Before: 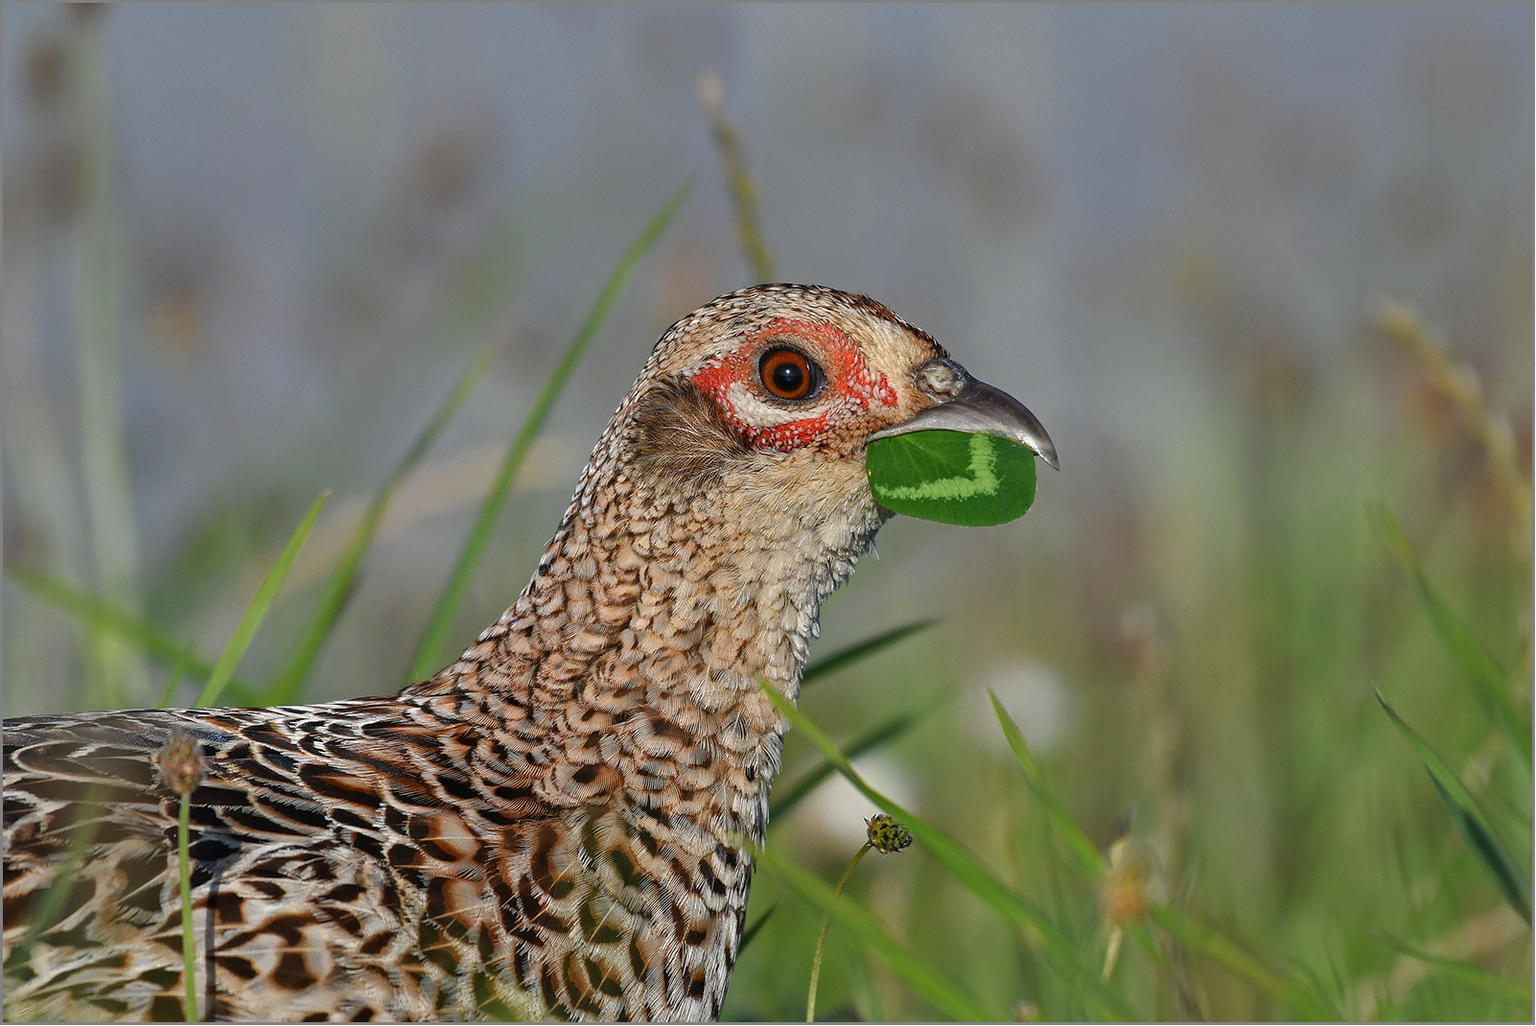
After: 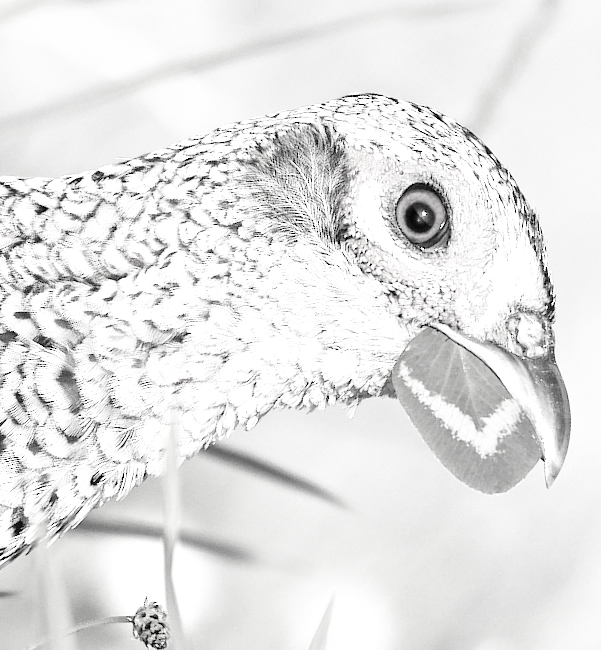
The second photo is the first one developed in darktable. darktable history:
exposure: black level correction 0, exposure 1.945 EV, compensate highlight preservation false
filmic rgb: black relative exposure -5.11 EV, white relative exposure 3.56 EV, threshold 5.98 EV, hardness 3.17, contrast 1.196, highlights saturation mix -48.93%, preserve chrominance RGB euclidean norm (legacy), color science v4 (2020), enable highlight reconstruction true
crop and rotate: angle -45.66°, top 16.806%, right 0.899%, bottom 11.694%
